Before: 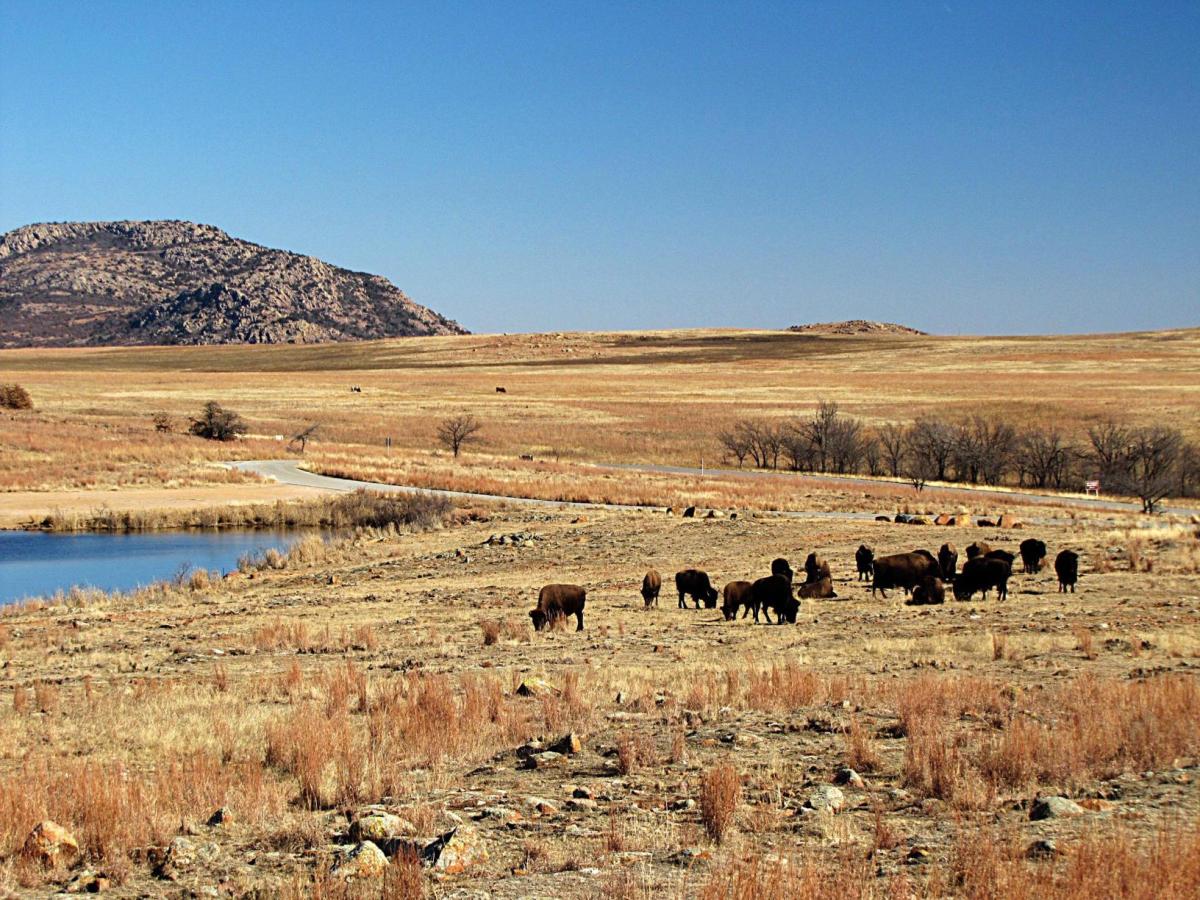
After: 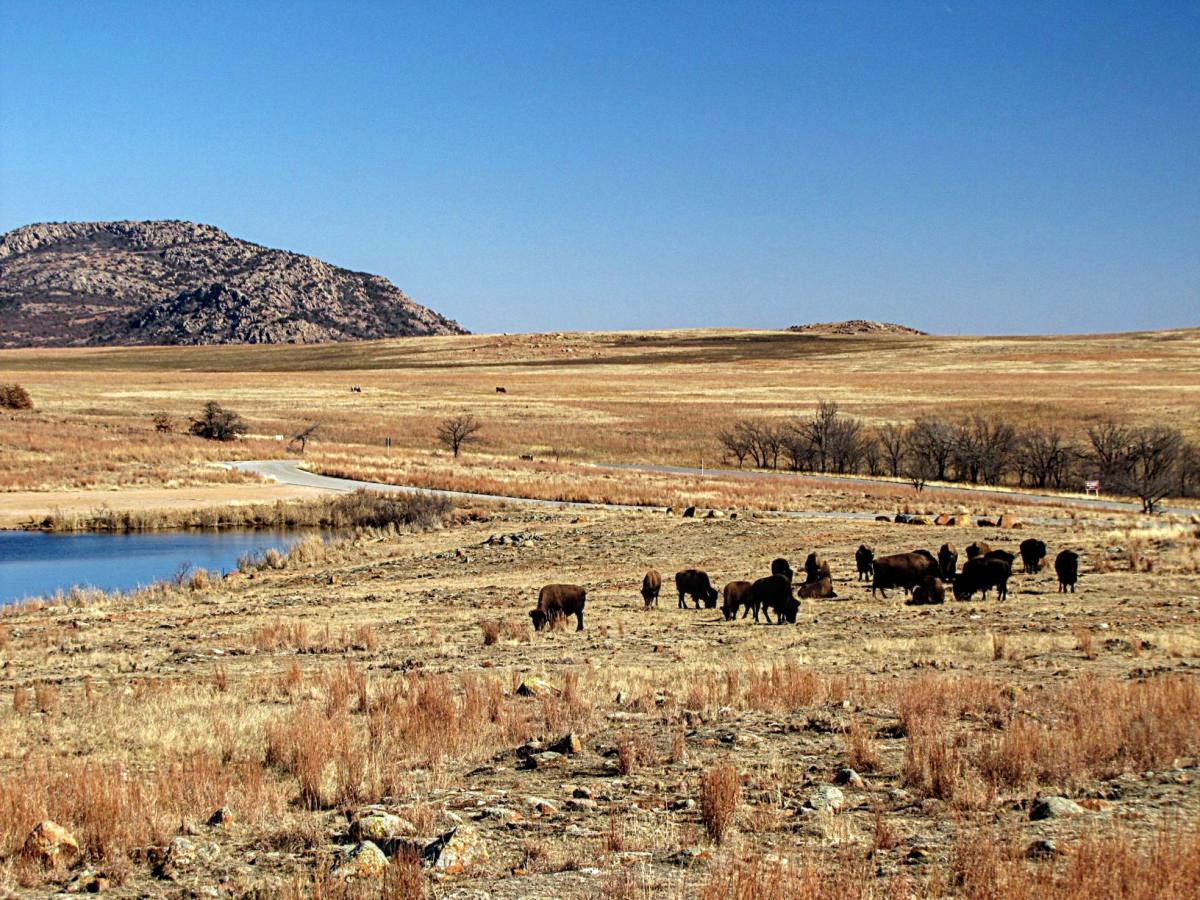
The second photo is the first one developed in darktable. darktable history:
white balance: red 0.98, blue 1.034
local contrast: detail 130%
